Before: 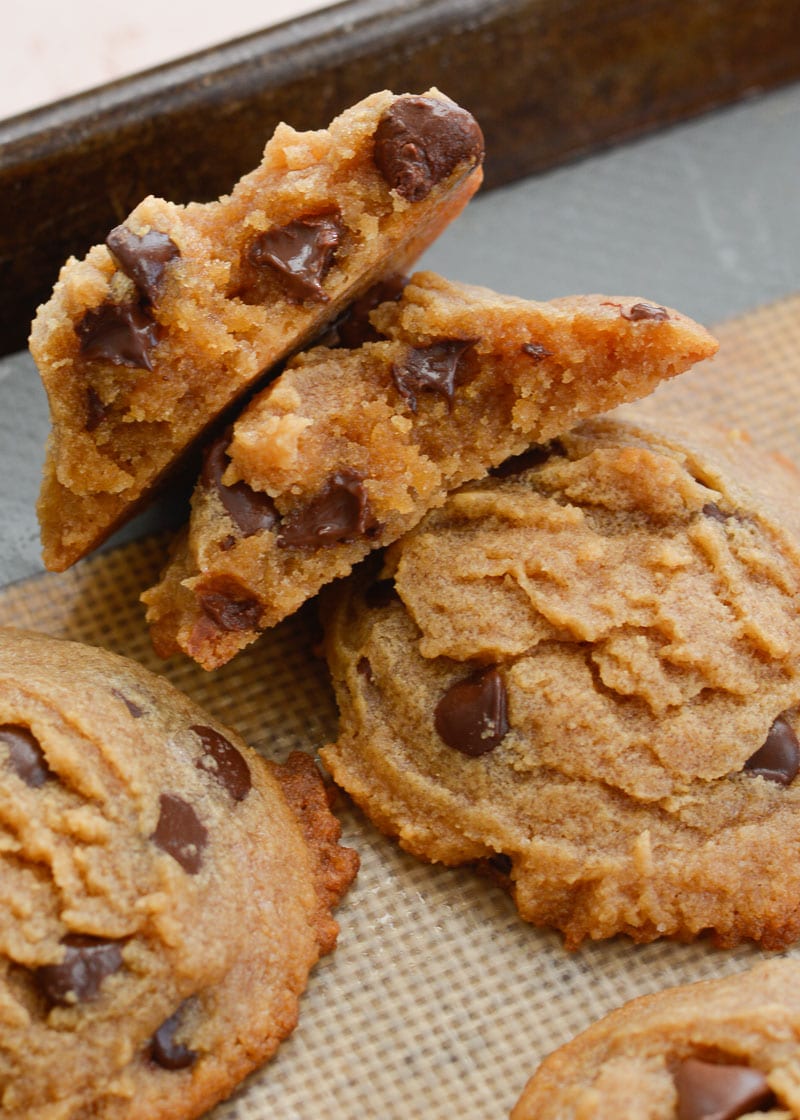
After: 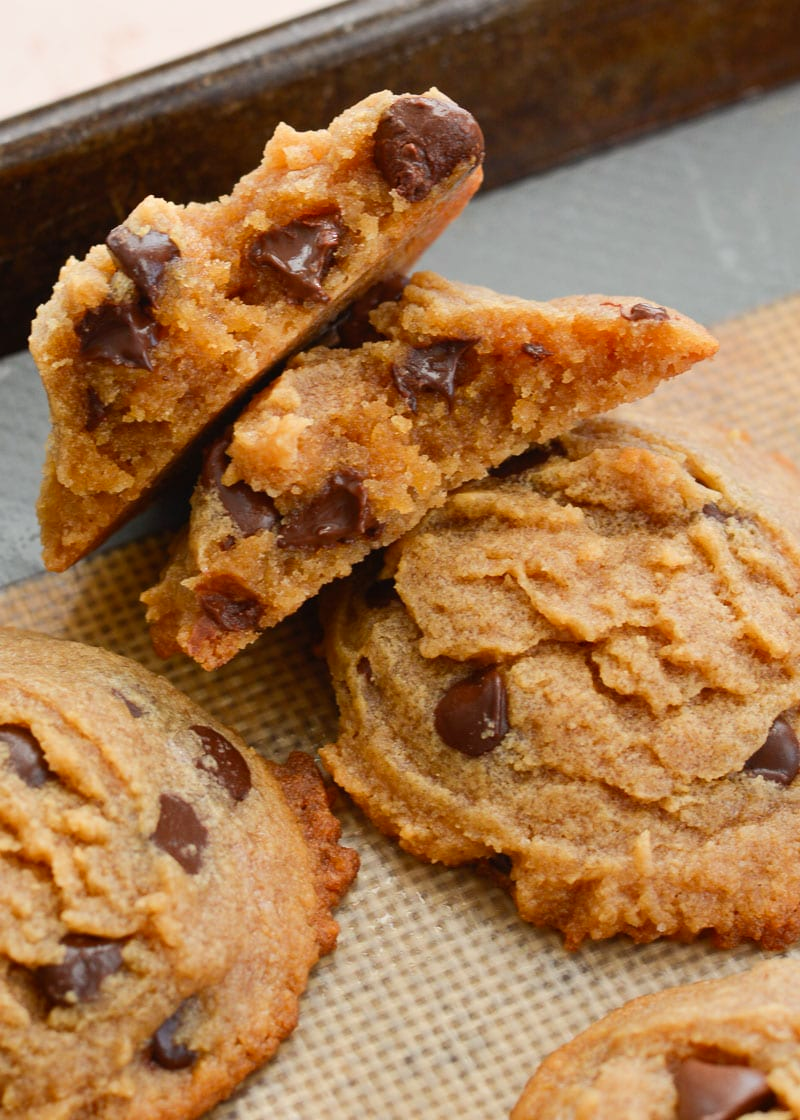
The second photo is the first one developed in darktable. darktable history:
contrast brightness saturation: contrast 0.1, brightness 0.03, saturation 0.09
white balance: red 1.009, blue 0.985
